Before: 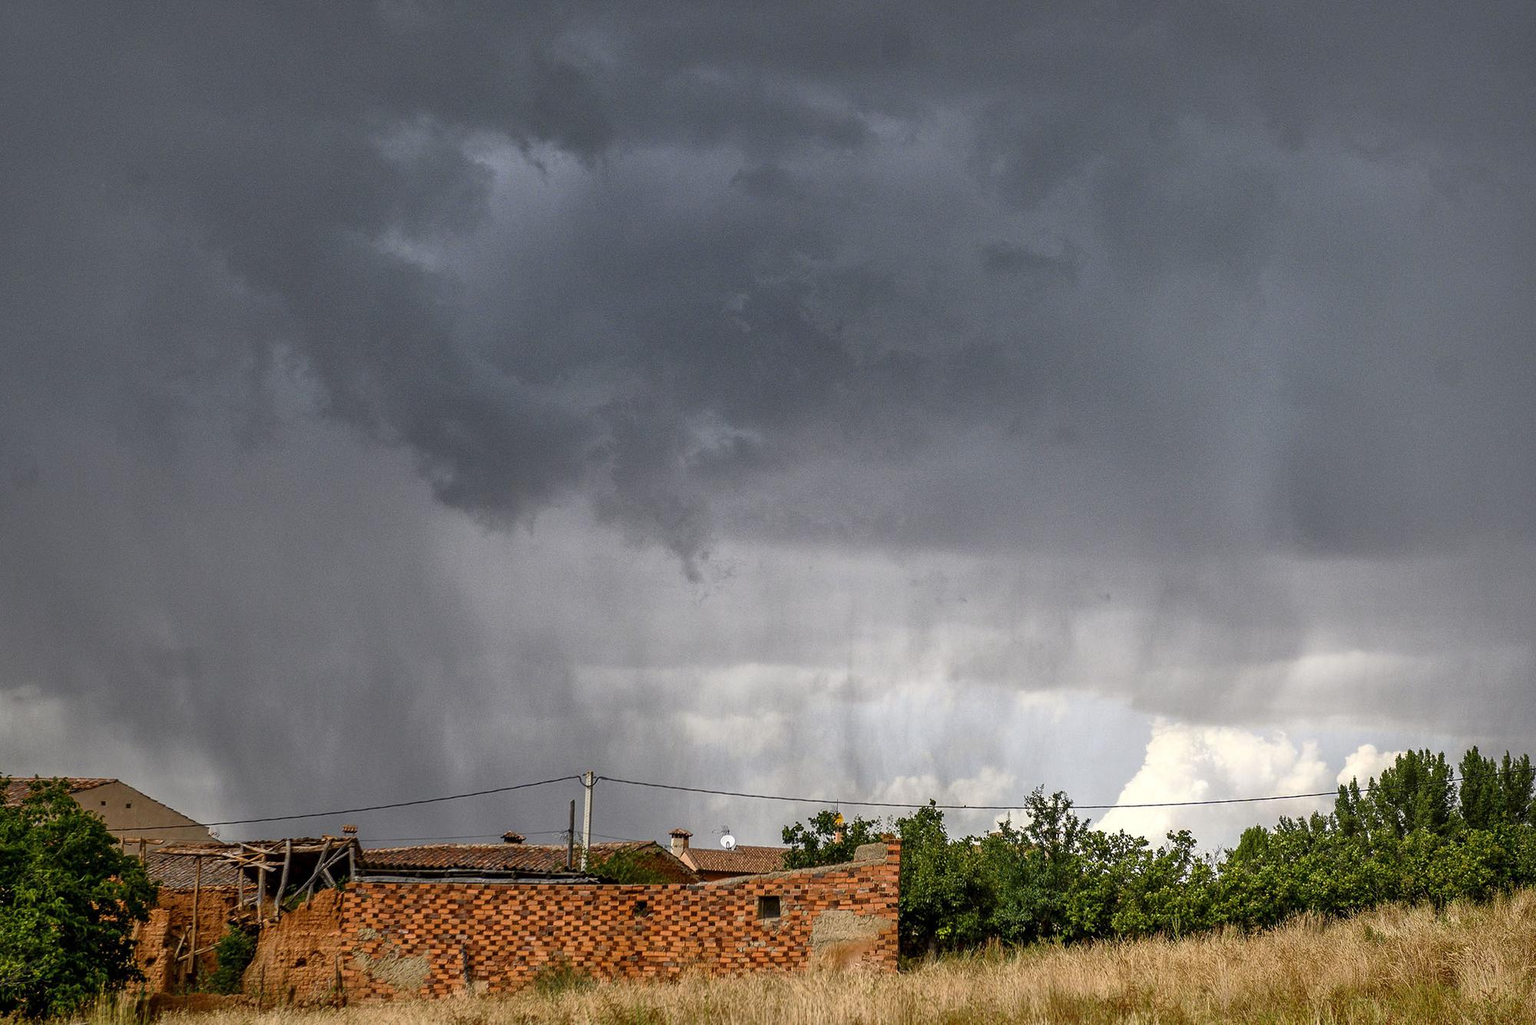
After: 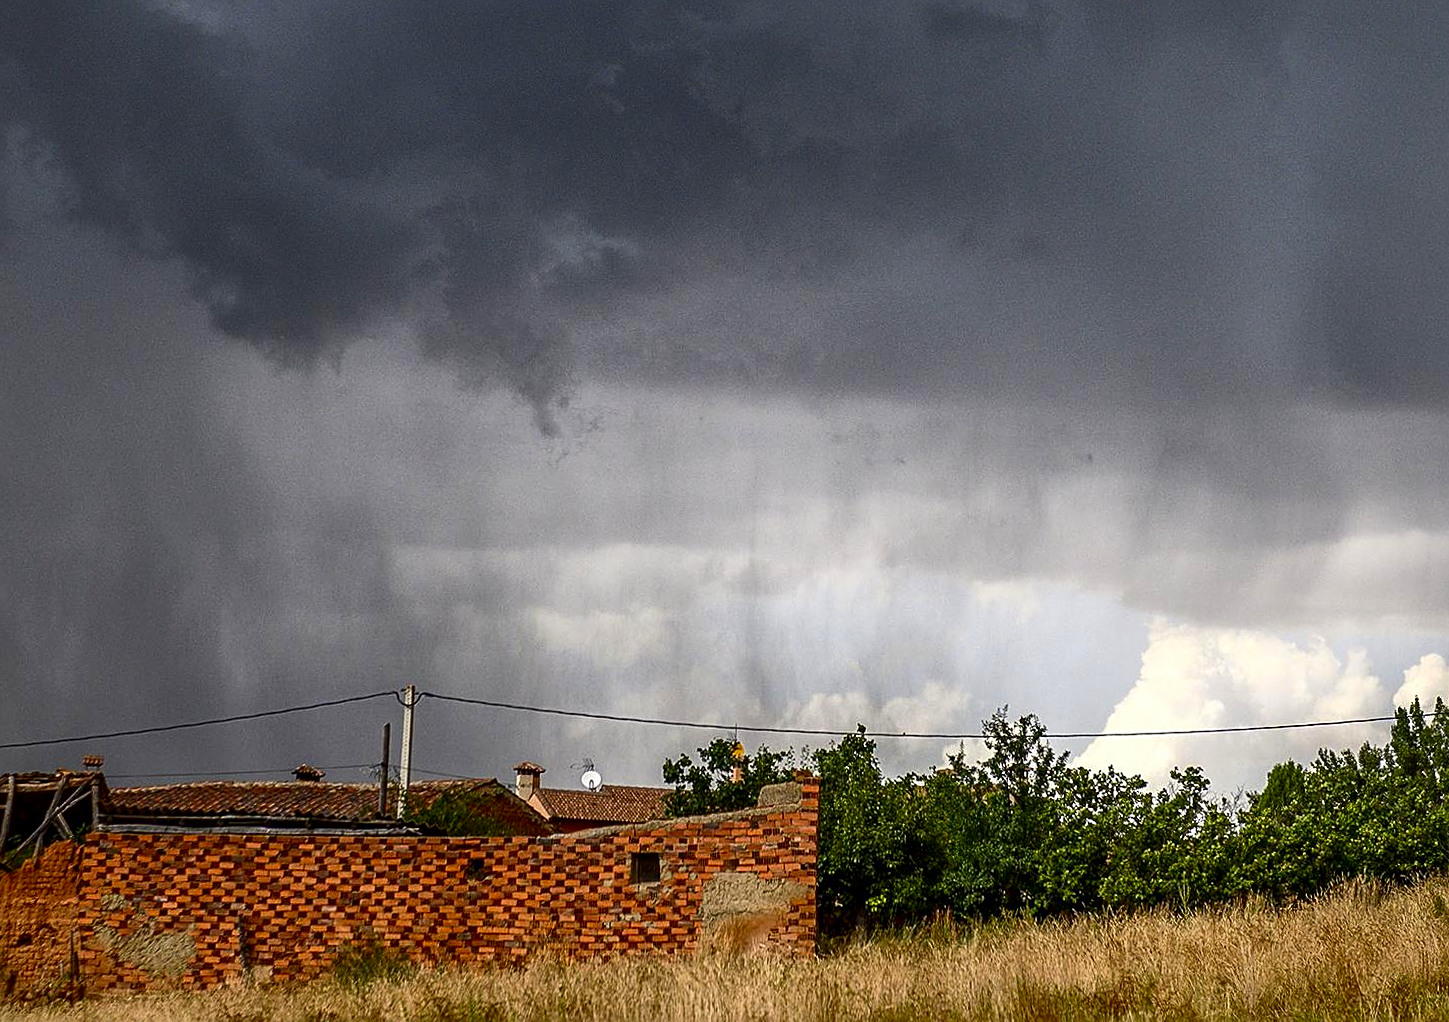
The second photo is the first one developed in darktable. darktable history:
crop: left 16.871%, top 22.857%, right 9.116%
sharpen: on, module defaults
shadows and highlights: shadows -40.15, highlights 62.88, soften with gaussian
rotate and perspective: rotation 0.226°, lens shift (vertical) -0.042, crop left 0.023, crop right 0.982, crop top 0.006, crop bottom 0.994
contrast brightness saturation: contrast 0.12, brightness -0.12, saturation 0.2
